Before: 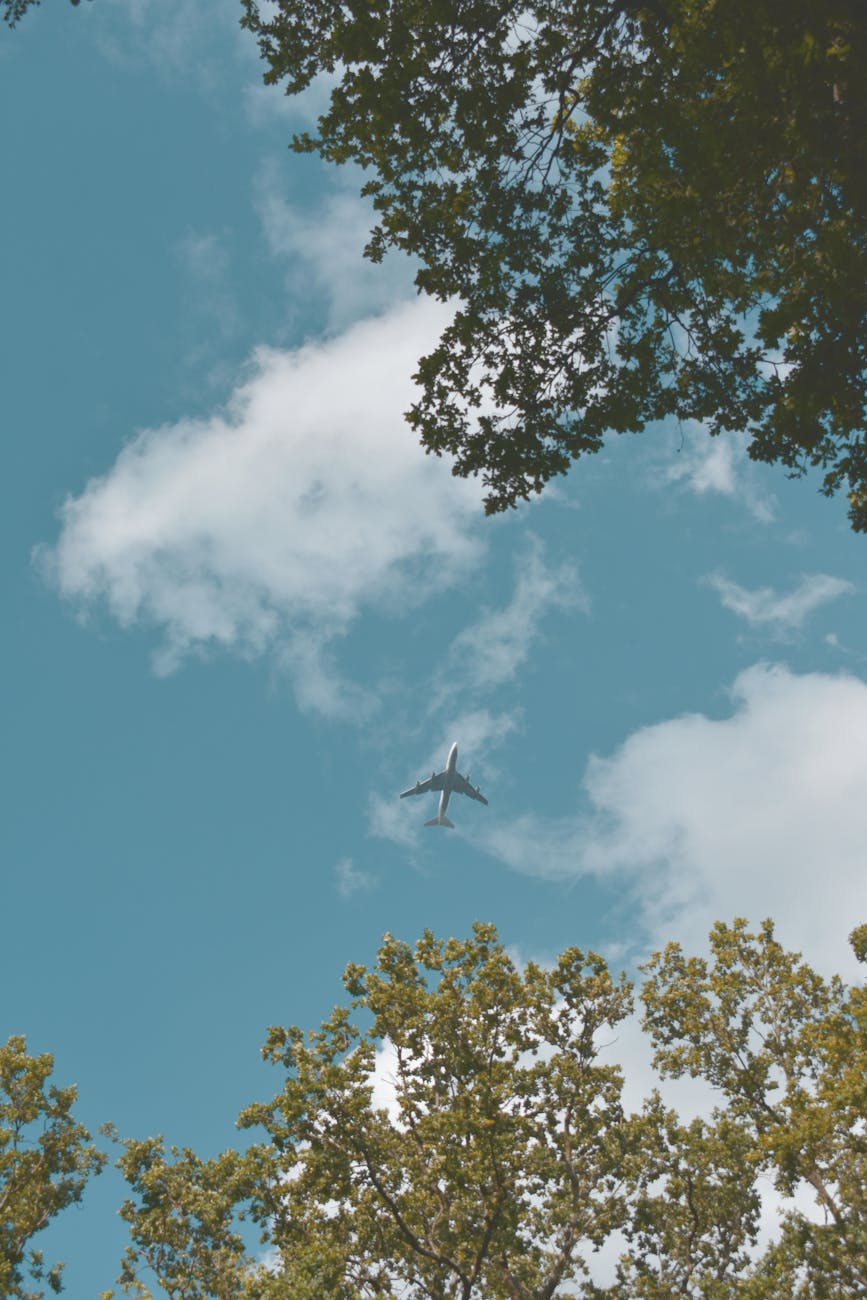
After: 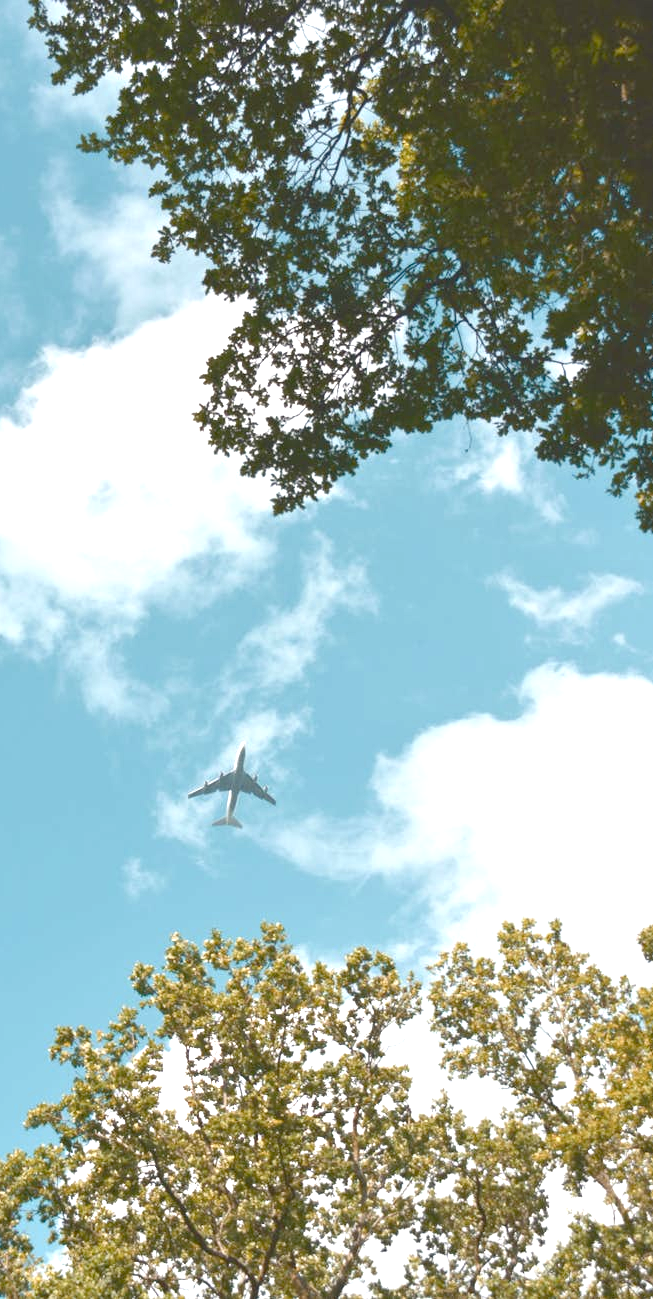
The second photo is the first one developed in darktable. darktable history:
crop and rotate: left 24.6%
exposure: black level correction 0.01, exposure 1 EV, compensate highlight preservation false
color balance rgb: shadows lift › chroma 1%, shadows lift › hue 28.8°, power › hue 60°, highlights gain › chroma 1%, highlights gain › hue 60°, global offset › luminance 0.25%, perceptual saturation grading › highlights -20%, perceptual saturation grading › shadows 20%, perceptual brilliance grading › highlights 5%, perceptual brilliance grading › shadows -10%, global vibrance 19.67%
